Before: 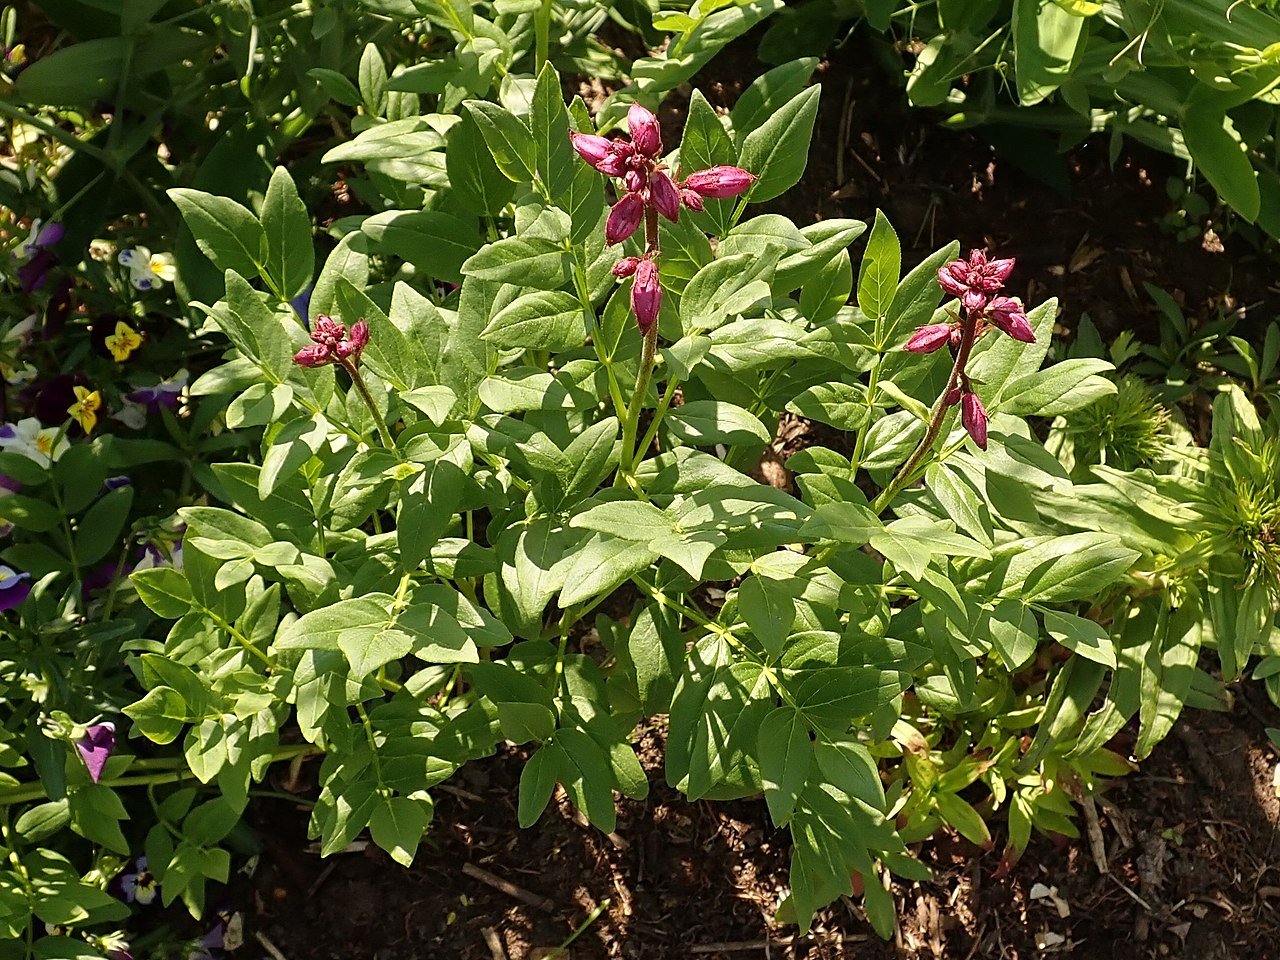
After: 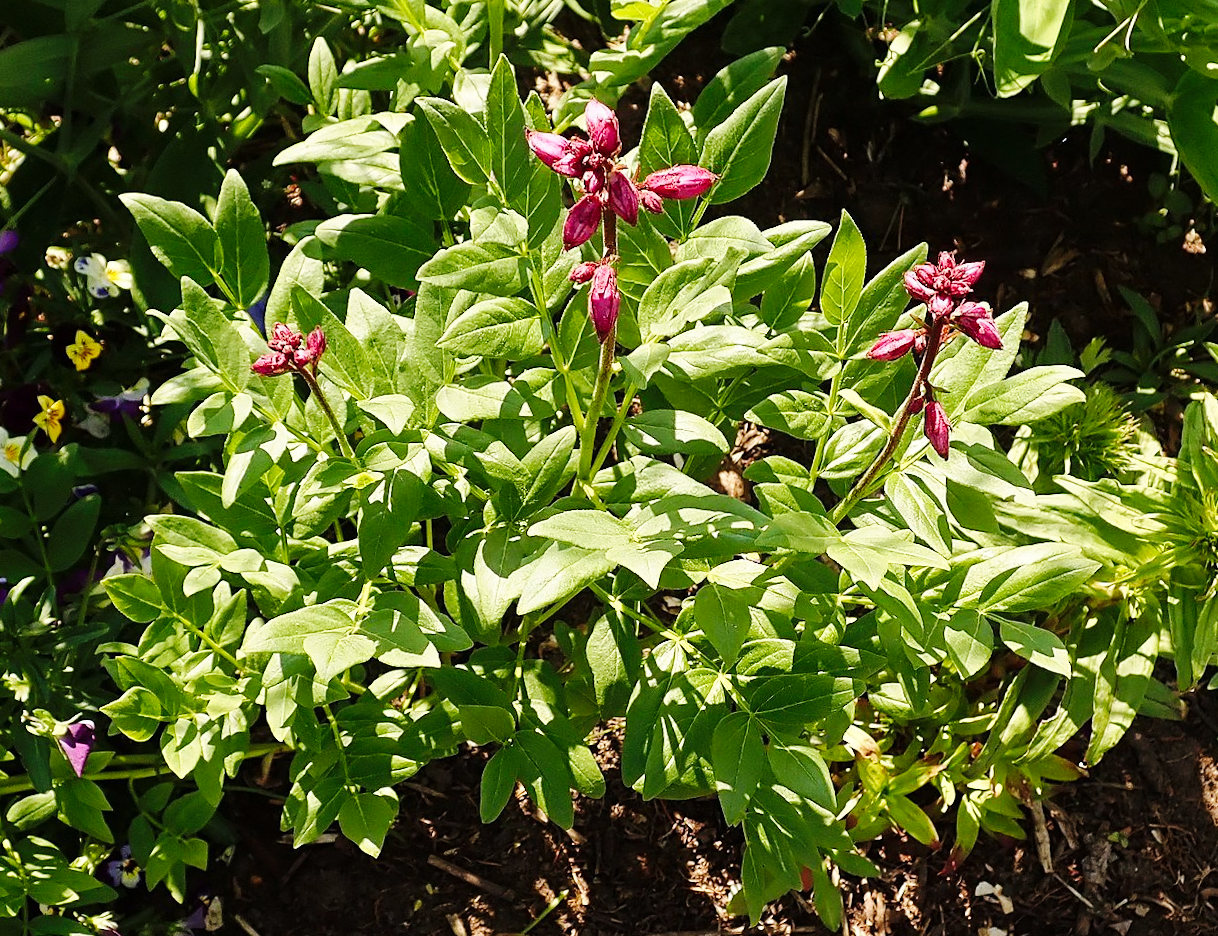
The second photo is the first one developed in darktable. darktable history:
rotate and perspective: rotation 0.074°, lens shift (vertical) 0.096, lens shift (horizontal) -0.041, crop left 0.043, crop right 0.952, crop top 0.024, crop bottom 0.979
base curve: curves: ch0 [(0, 0) (0.032, 0.025) (0.121, 0.166) (0.206, 0.329) (0.605, 0.79) (1, 1)], preserve colors none
